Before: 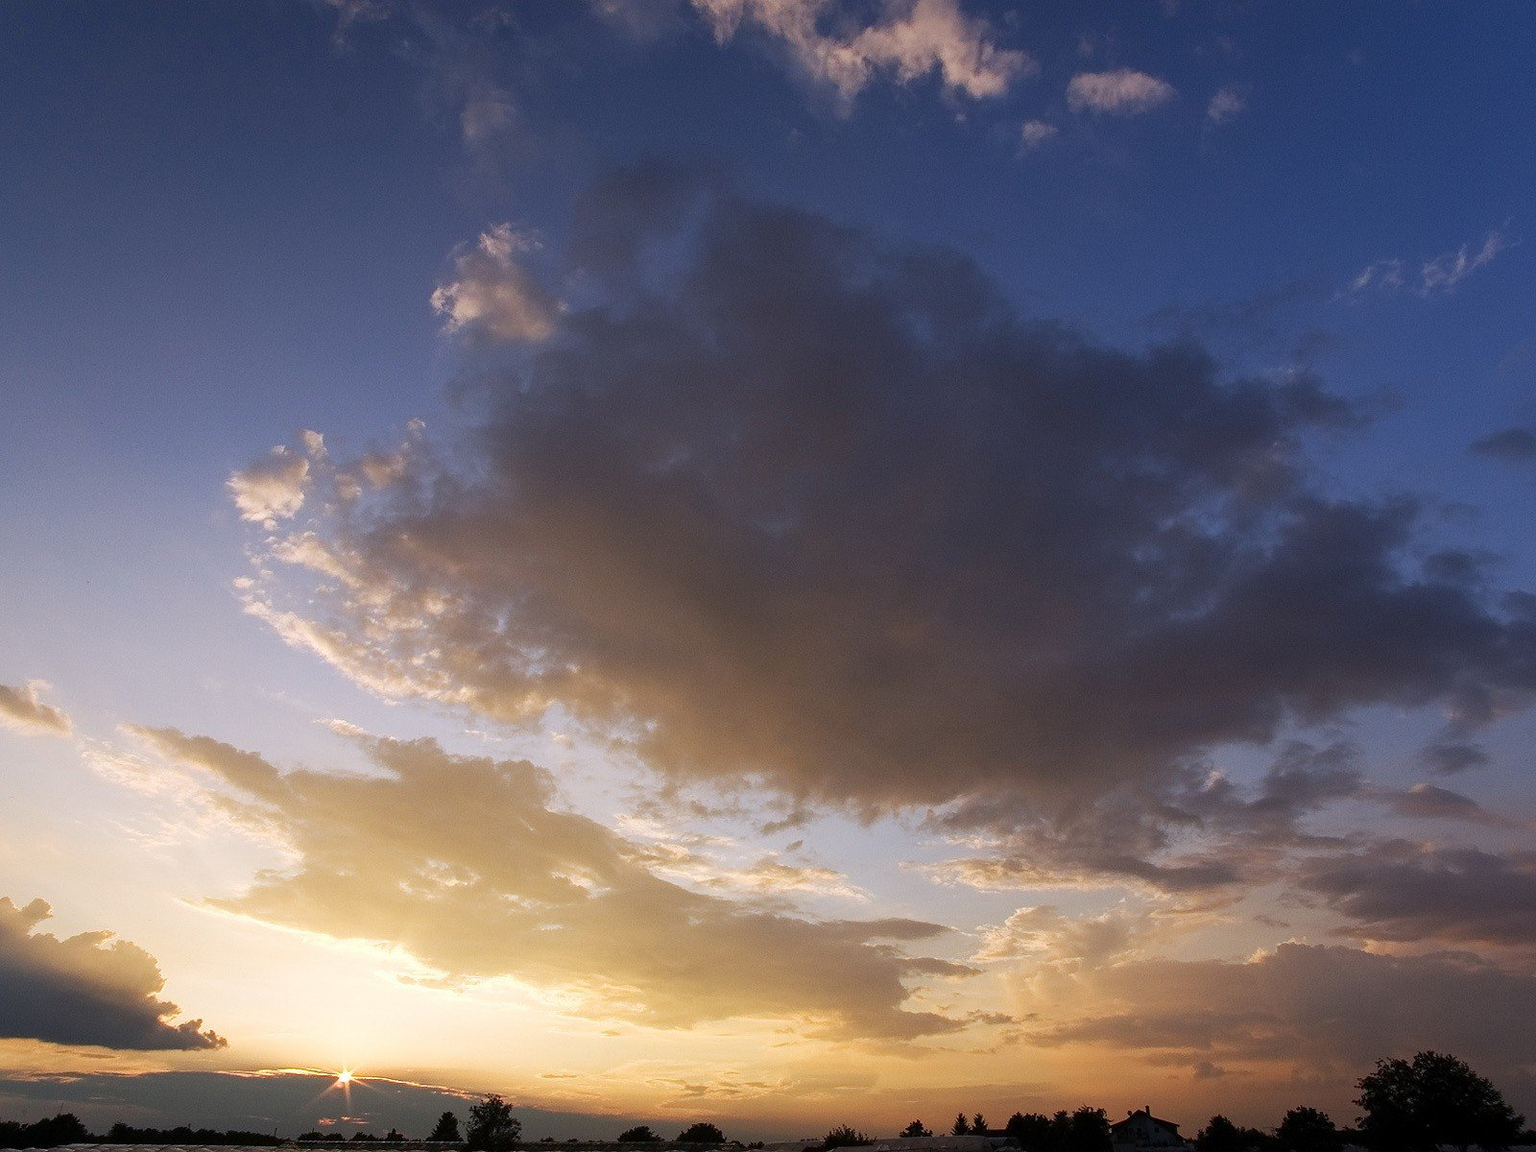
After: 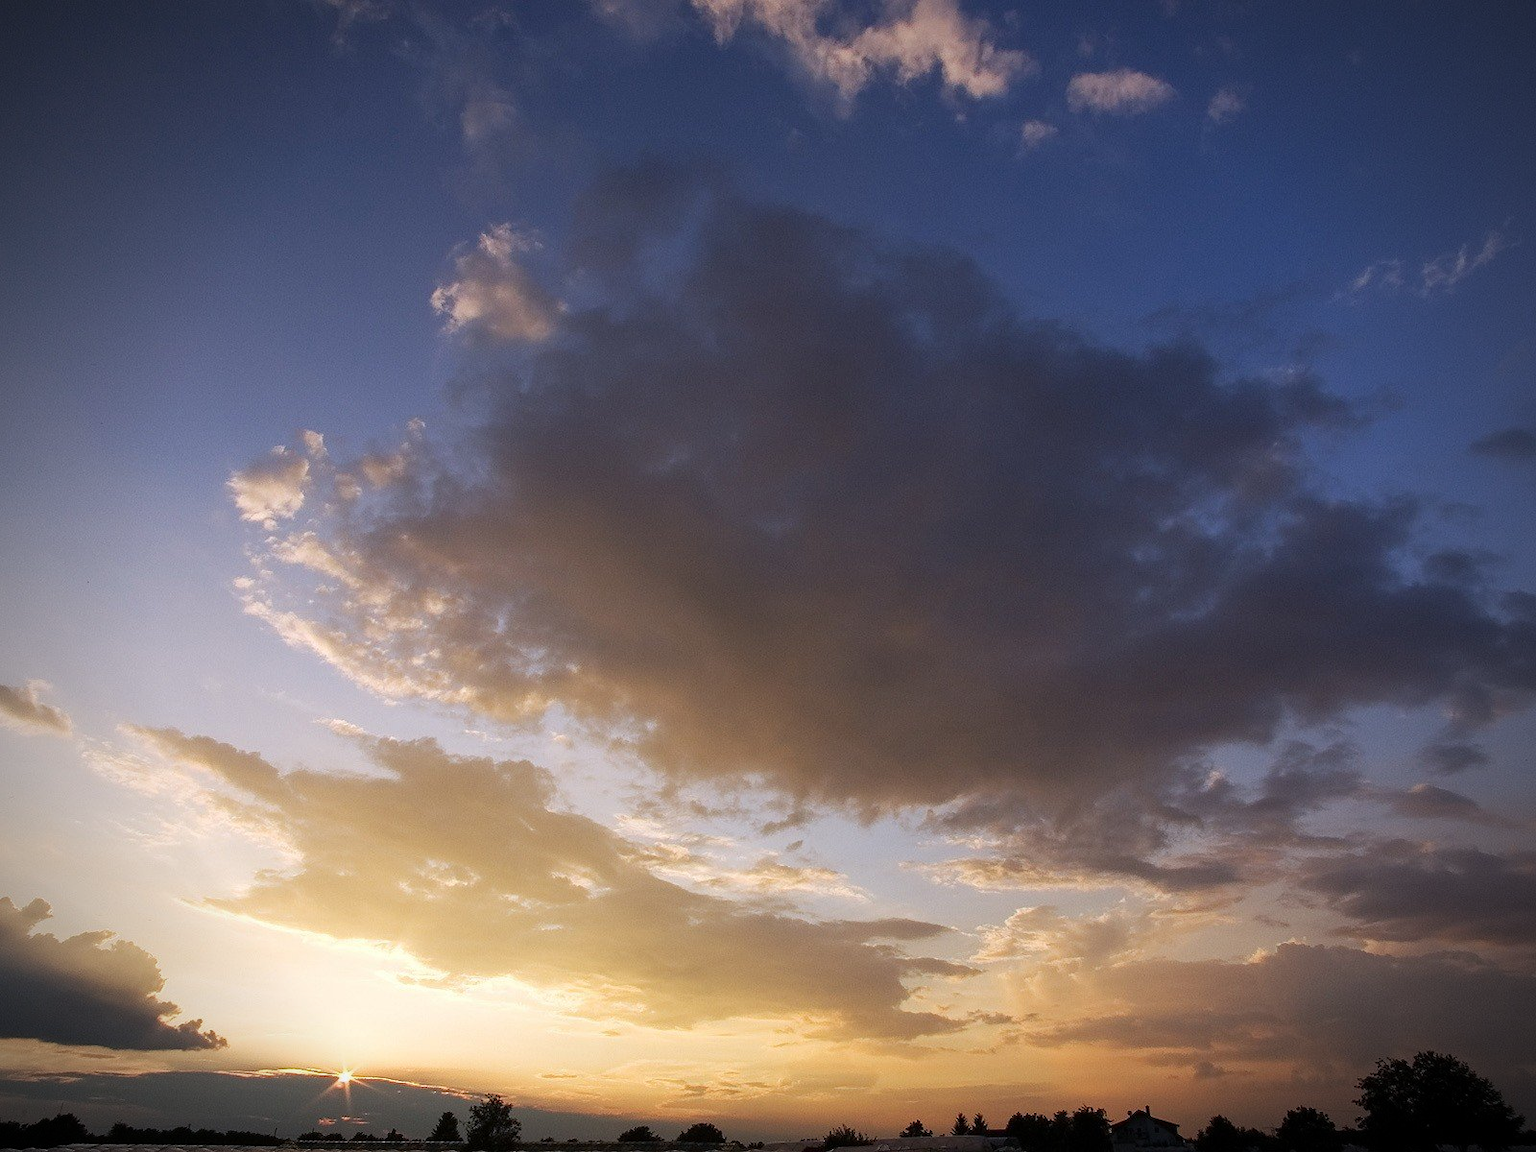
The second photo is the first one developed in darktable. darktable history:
vignetting: fall-off radius 61.16%, brightness -0.867
